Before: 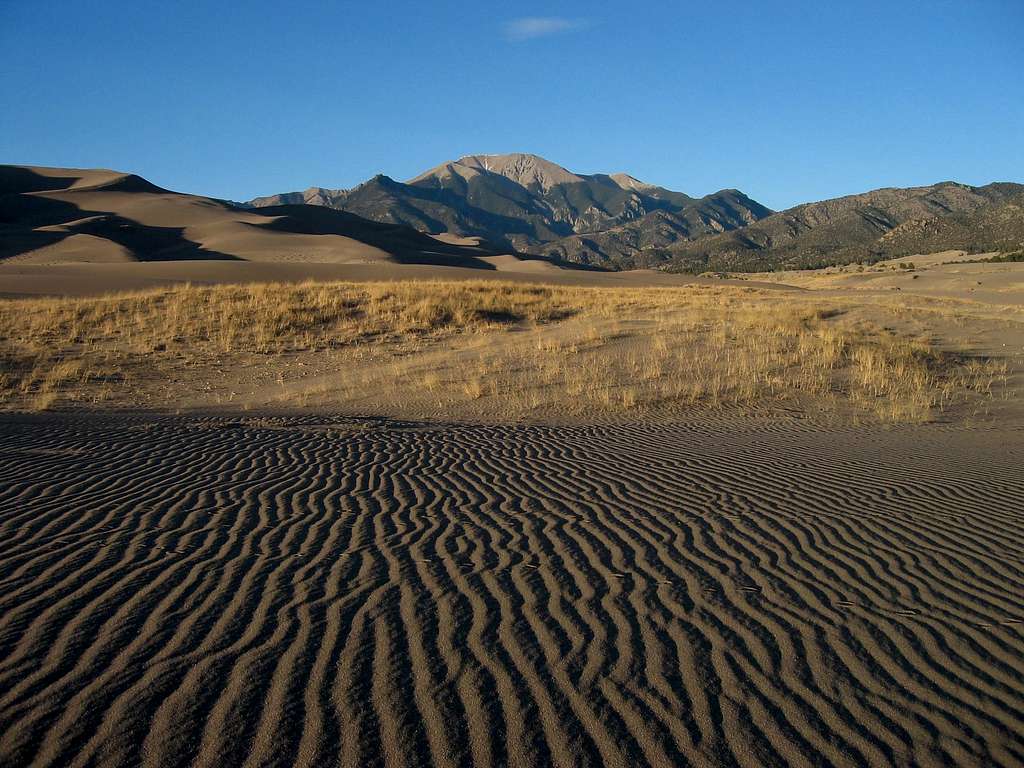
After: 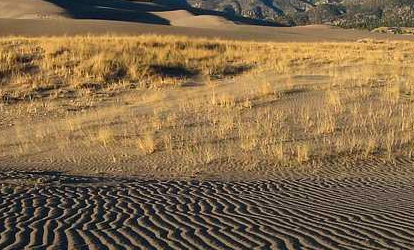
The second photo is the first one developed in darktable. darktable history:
contrast brightness saturation: contrast 0.196, brightness 0.158, saturation 0.223
crop: left 31.838%, top 31.926%, right 27.69%, bottom 35.51%
